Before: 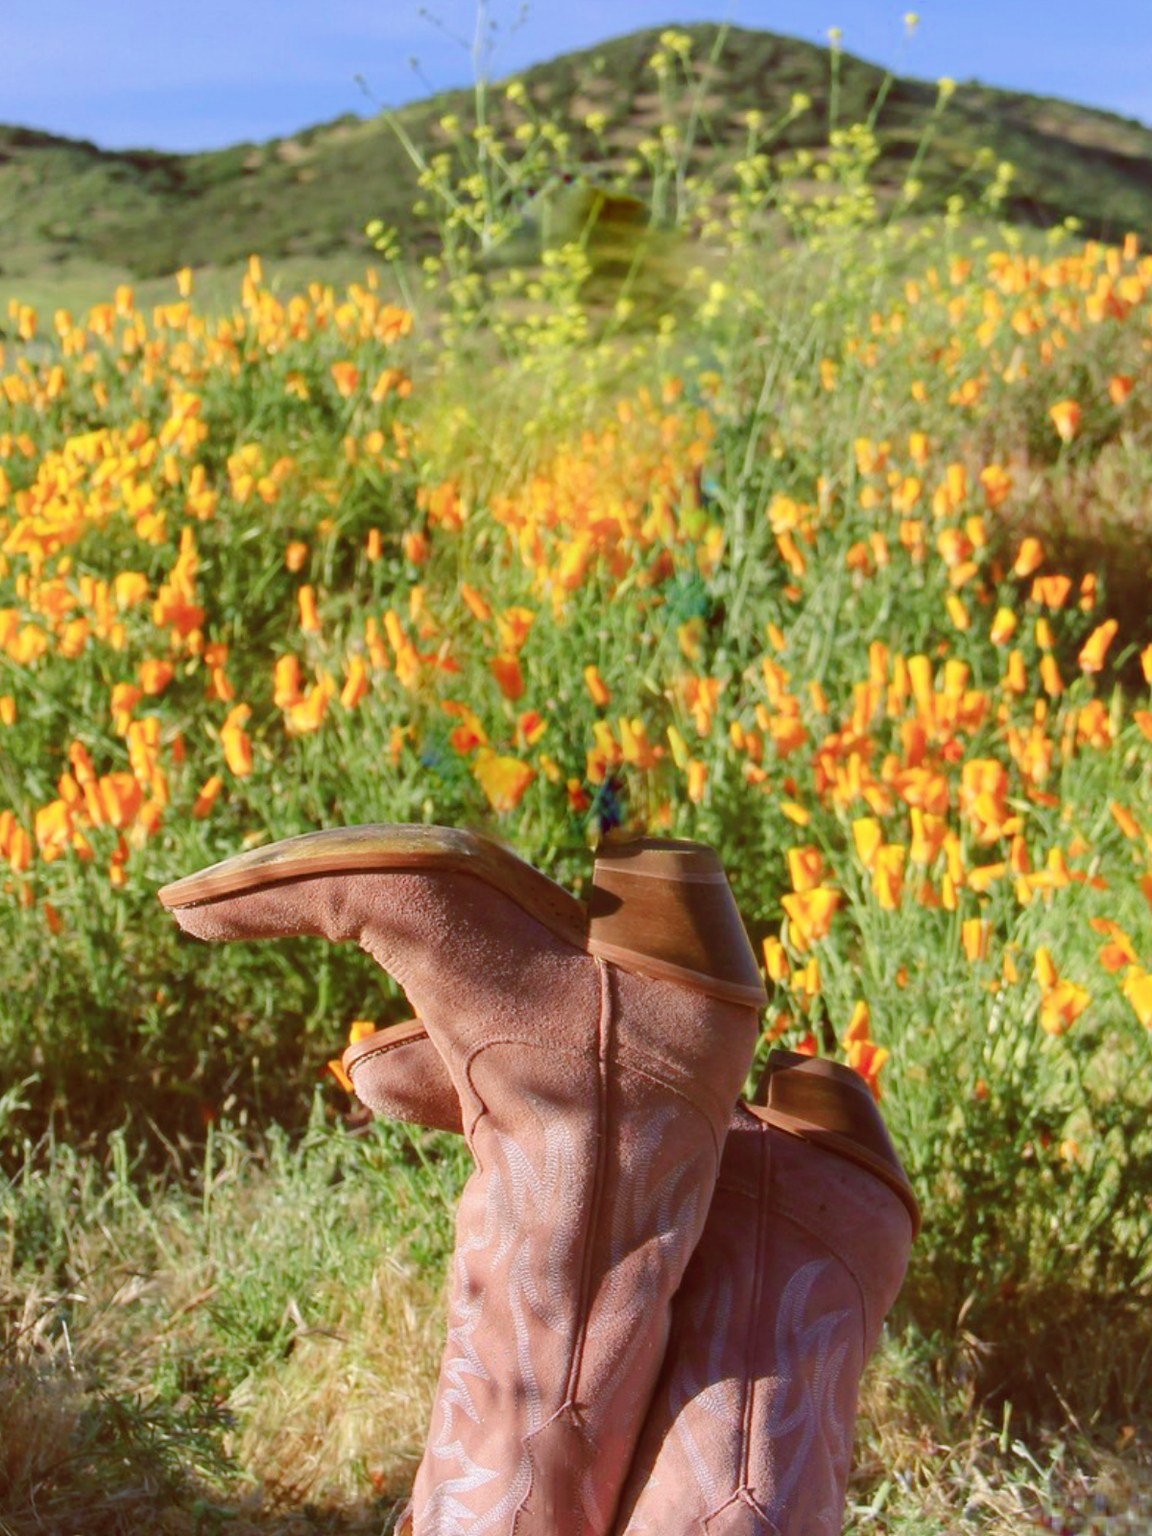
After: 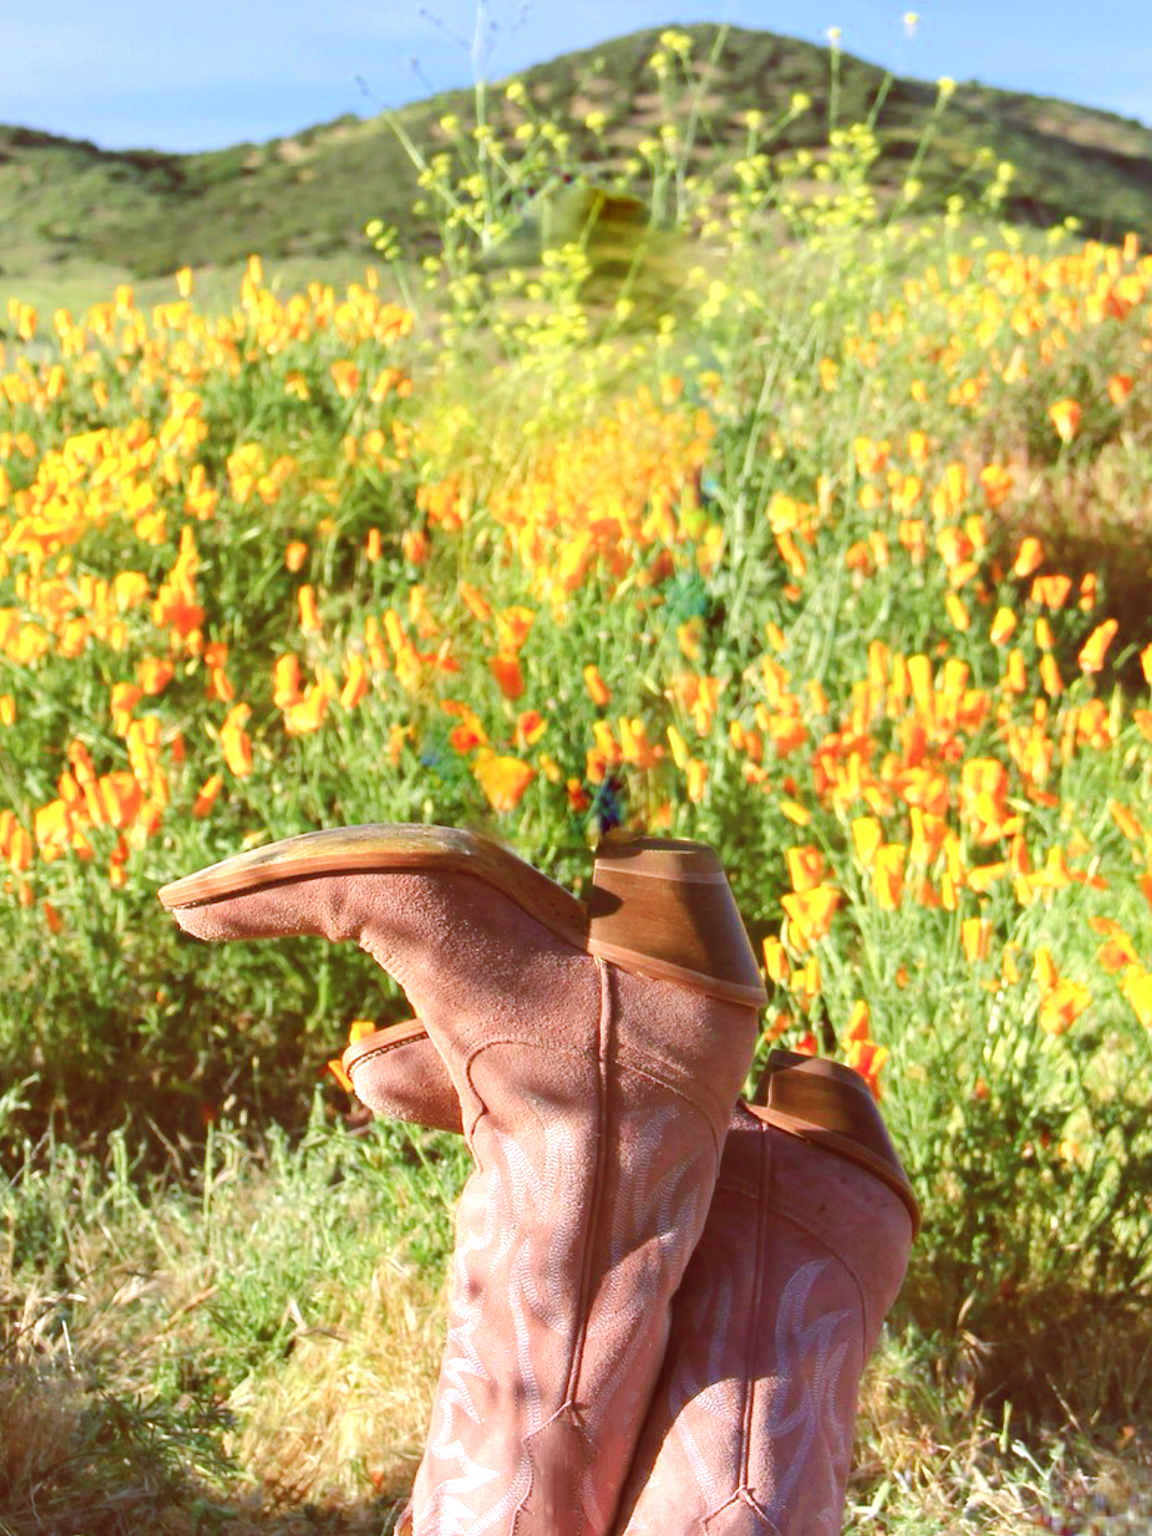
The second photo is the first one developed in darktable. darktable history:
exposure: exposure 0.646 EV, compensate highlight preservation false
